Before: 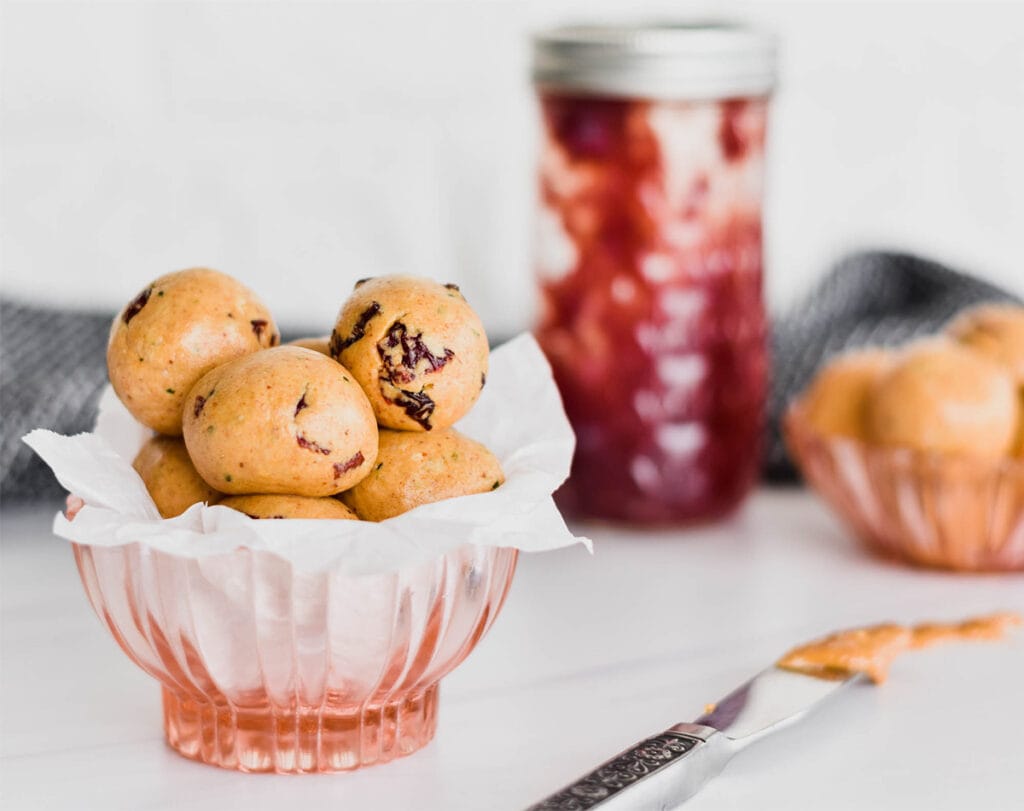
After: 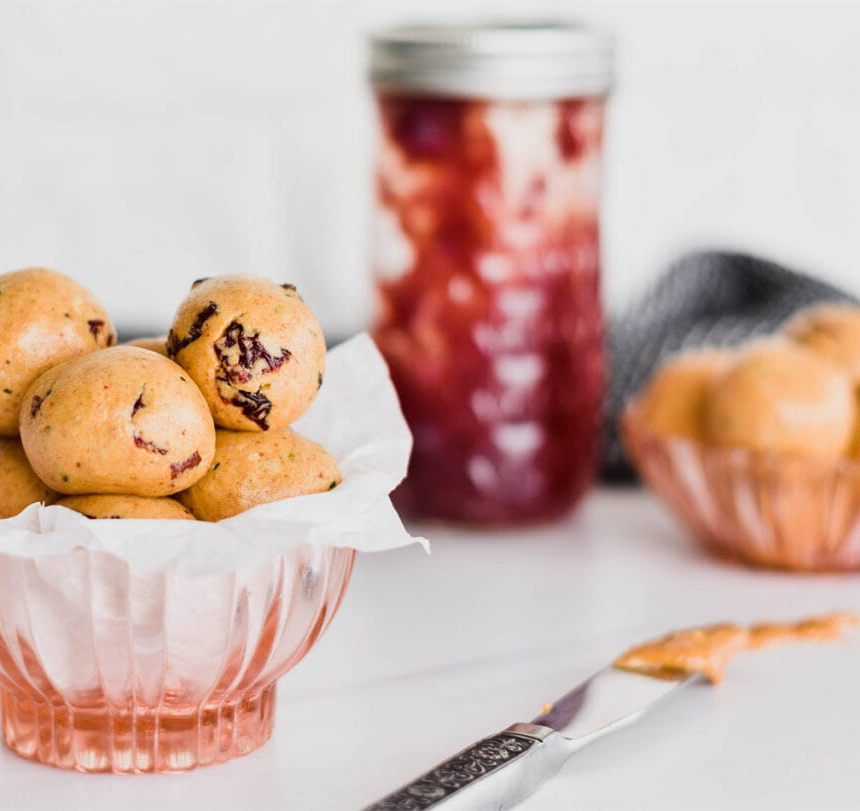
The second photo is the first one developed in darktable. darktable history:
crop: left 15.968%
